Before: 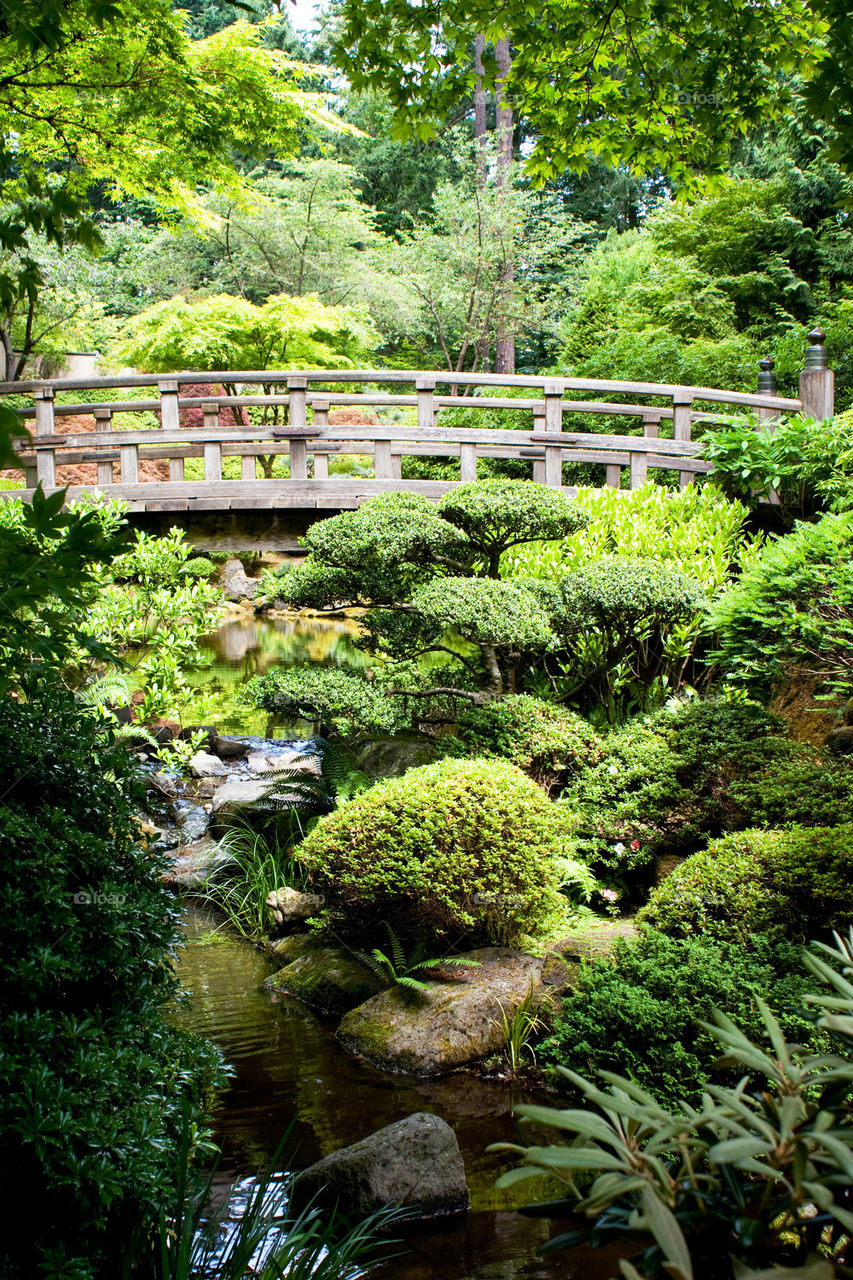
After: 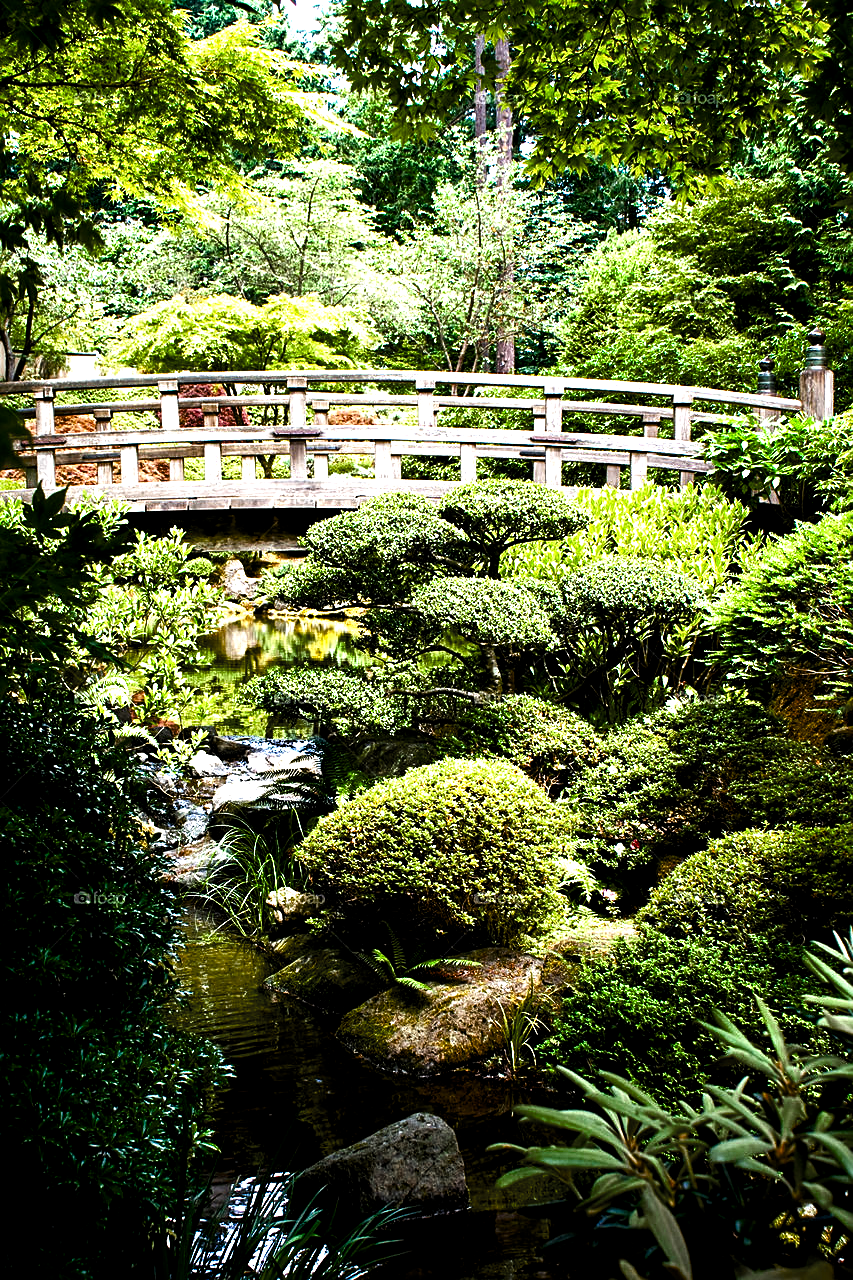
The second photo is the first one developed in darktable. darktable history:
sharpen: on, module defaults
levels: levels [0.044, 0.475, 0.791]
color balance rgb: perceptual saturation grading › global saturation 27.48%, perceptual saturation grading › highlights -28.316%, perceptual saturation grading › mid-tones 15.47%, perceptual saturation grading › shadows 33.53%, global vibrance 16.125%, saturation formula JzAzBz (2021)
color zones: curves: ch0 [(0.11, 0.396) (0.195, 0.36) (0.25, 0.5) (0.303, 0.412) (0.357, 0.544) (0.75, 0.5) (0.967, 0.328)]; ch1 [(0, 0.468) (0.112, 0.512) (0.202, 0.6) (0.25, 0.5) (0.307, 0.352) (0.357, 0.544) (0.75, 0.5) (0.963, 0.524)]
